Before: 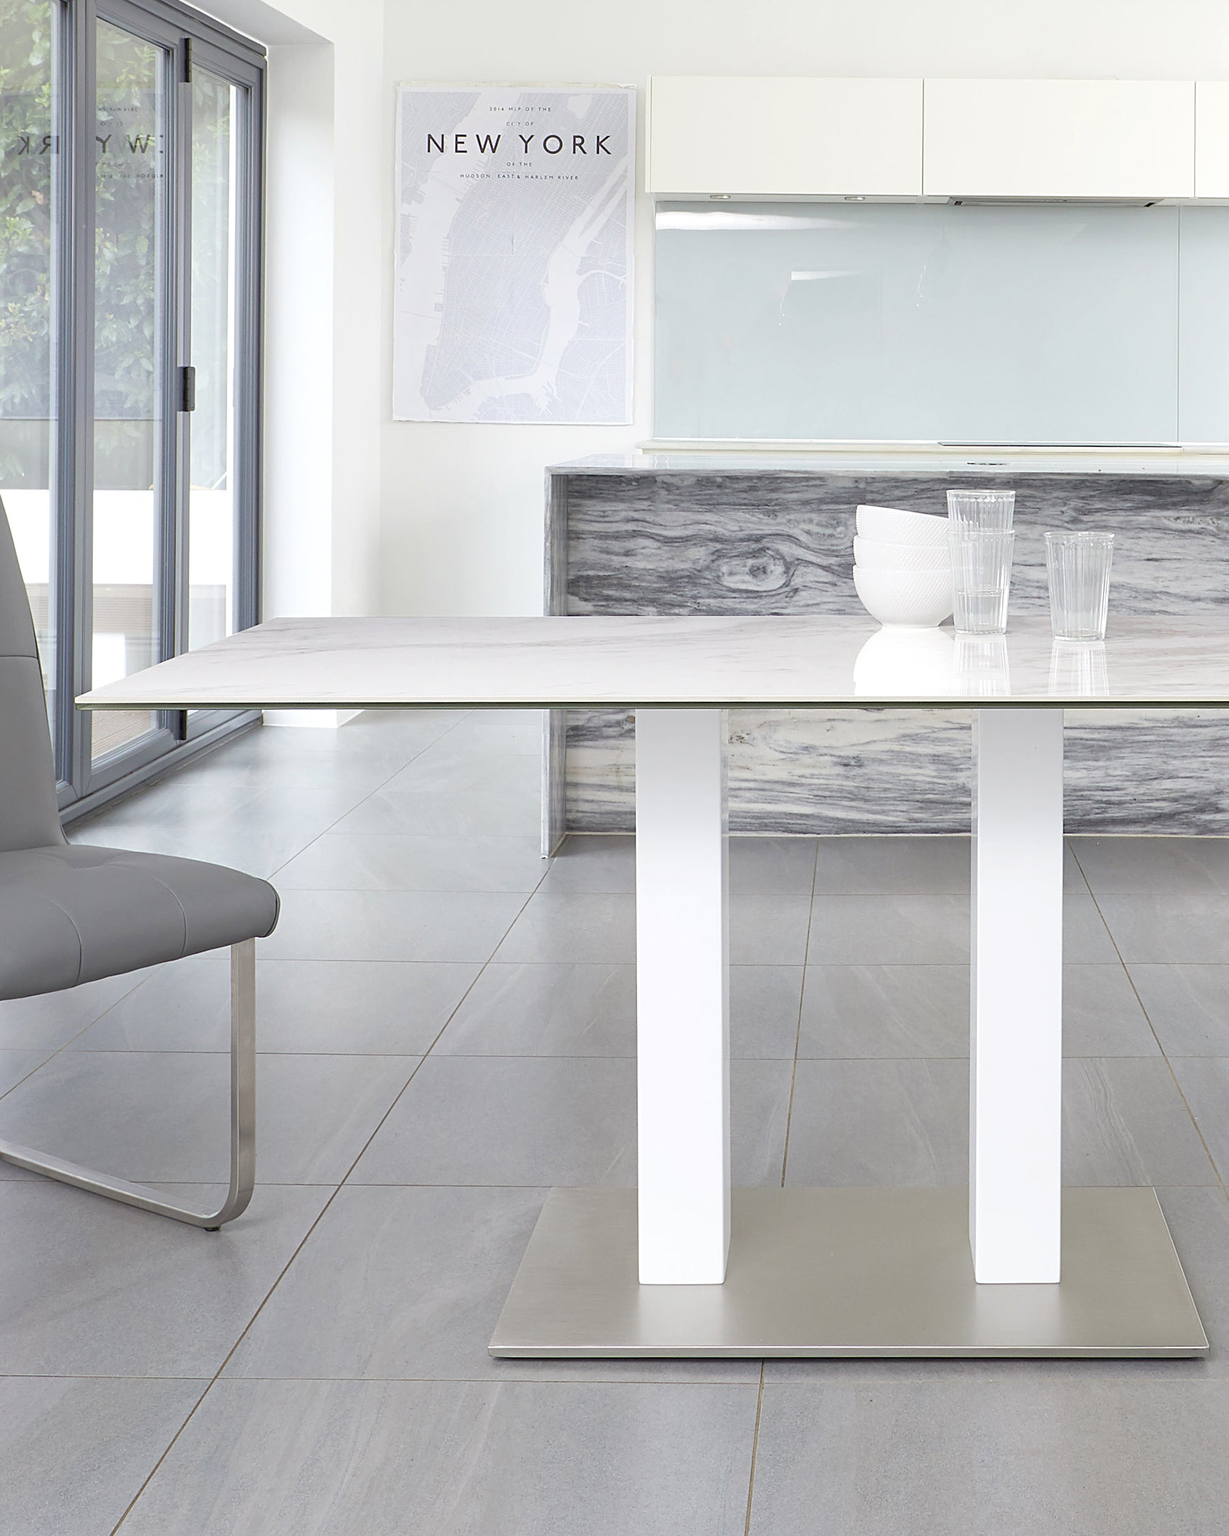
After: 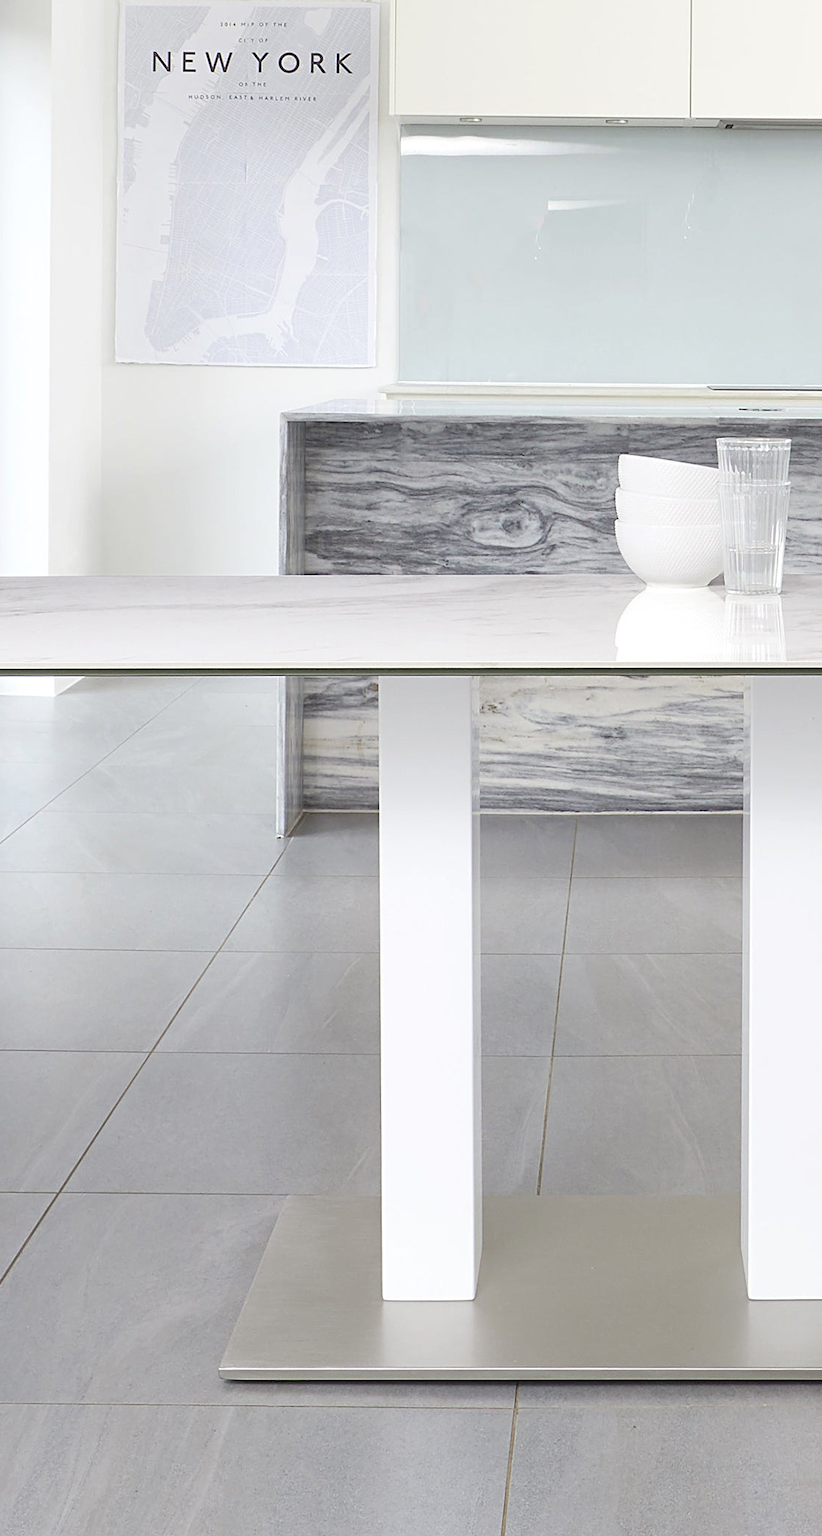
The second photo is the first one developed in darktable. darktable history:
crop and rotate: left 23.356%, top 5.645%, right 14.967%, bottom 2.265%
